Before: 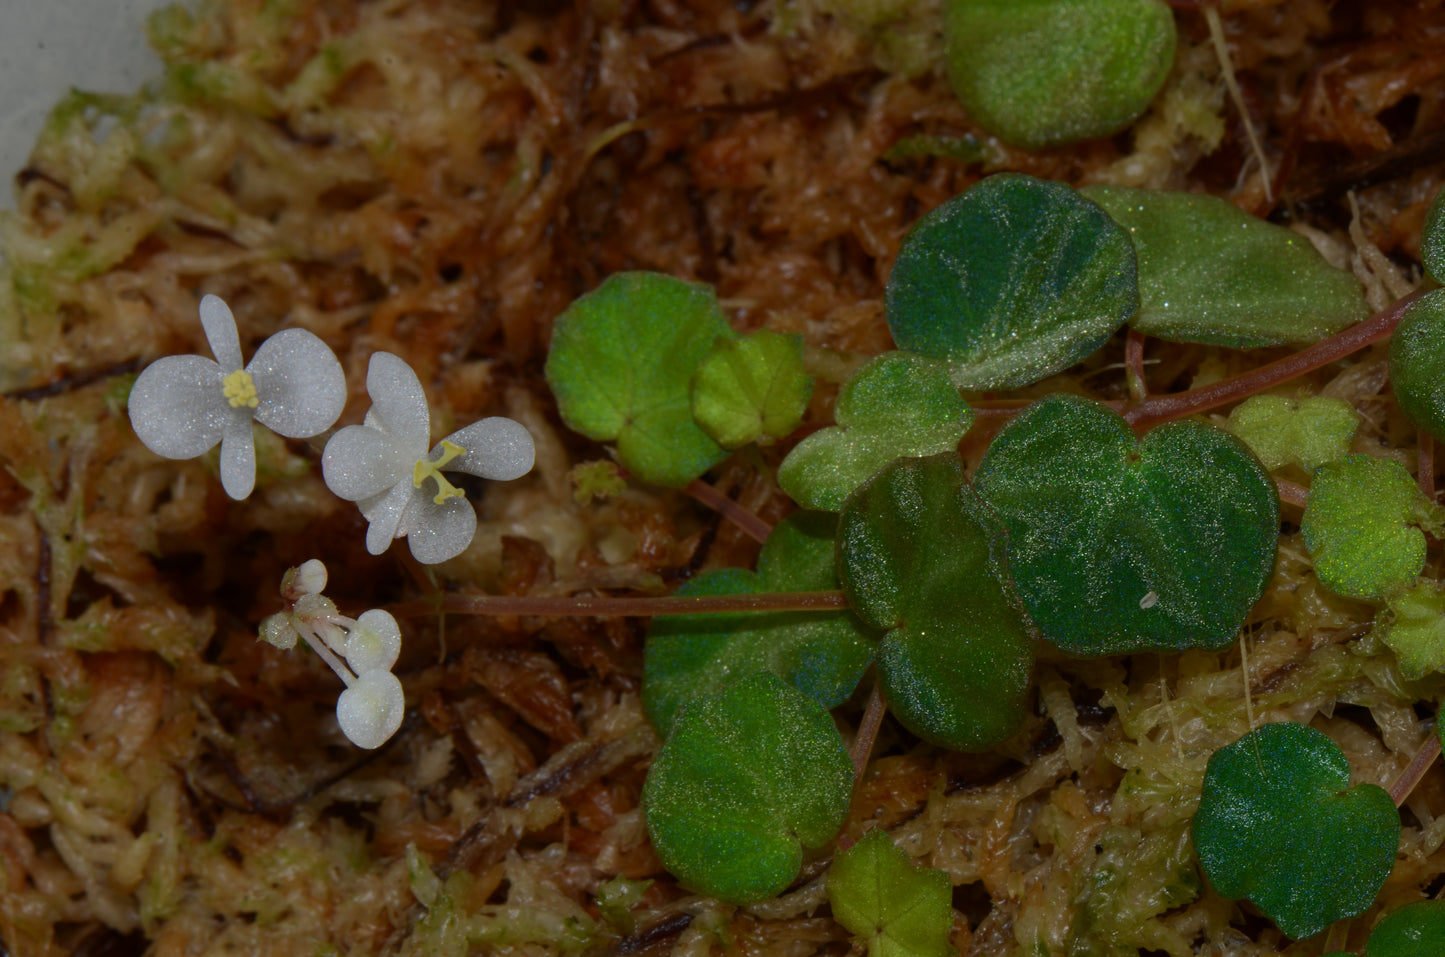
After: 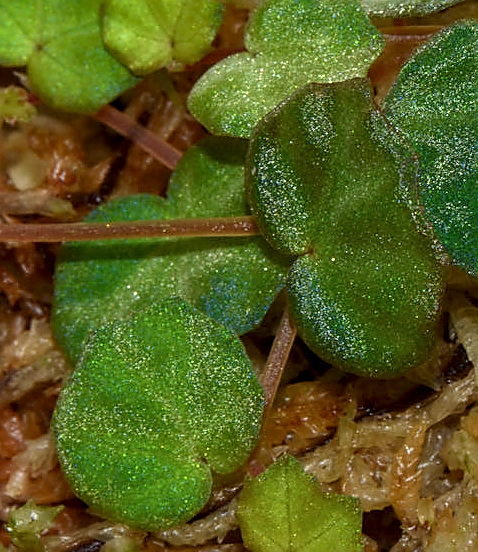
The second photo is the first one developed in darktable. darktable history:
shadows and highlights: low approximation 0.01, soften with gaussian
local contrast: detail 130%
crop: left 40.878%, top 39.176%, right 25.993%, bottom 3.081%
exposure: exposure 1 EV, compensate highlight preservation false
sharpen: radius 1.4, amount 1.25, threshold 0.7
